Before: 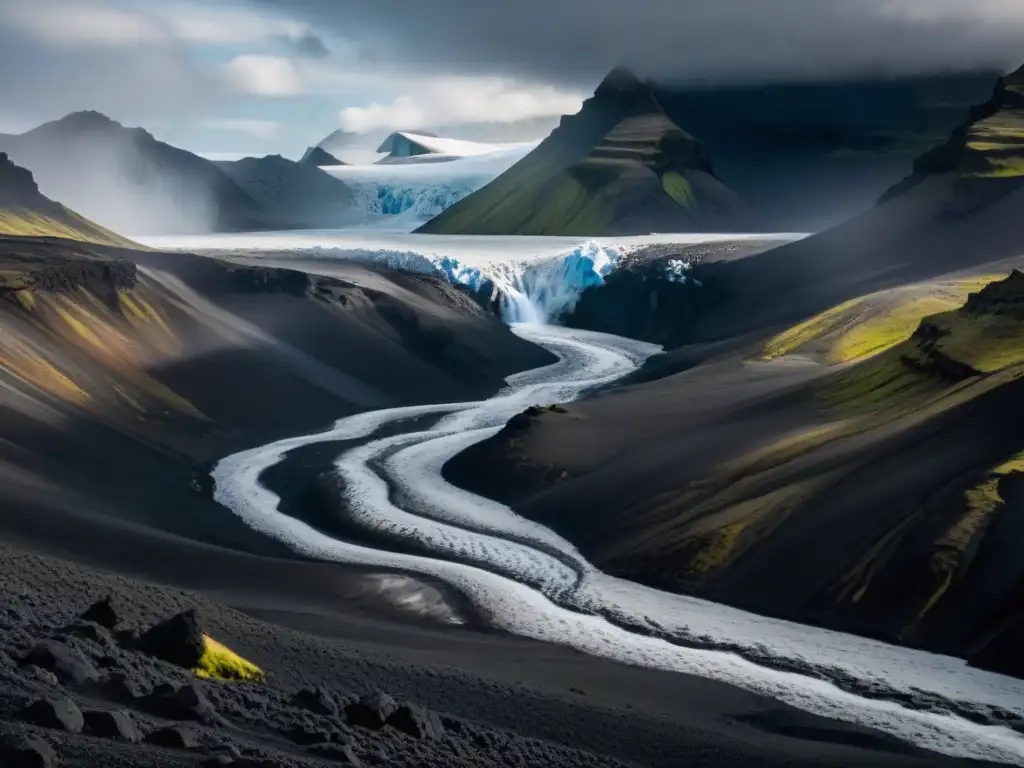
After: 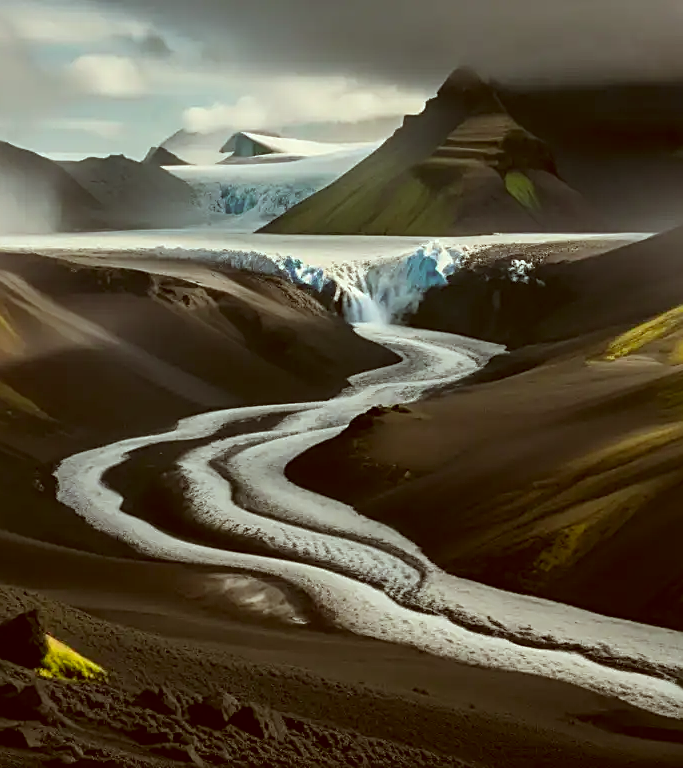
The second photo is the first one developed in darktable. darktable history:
crop: left 15.376%, right 17.857%
color correction: highlights a* -5.5, highlights b* 9.8, shadows a* 9.54, shadows b* 24.4
sharpen: on, module defaults
